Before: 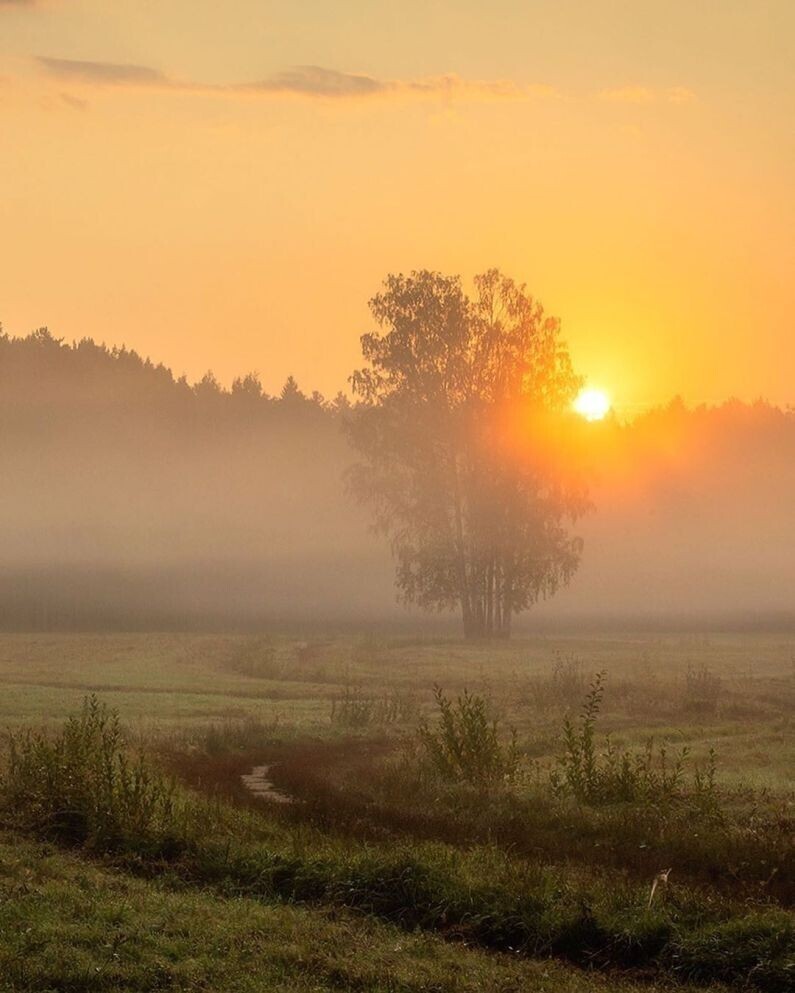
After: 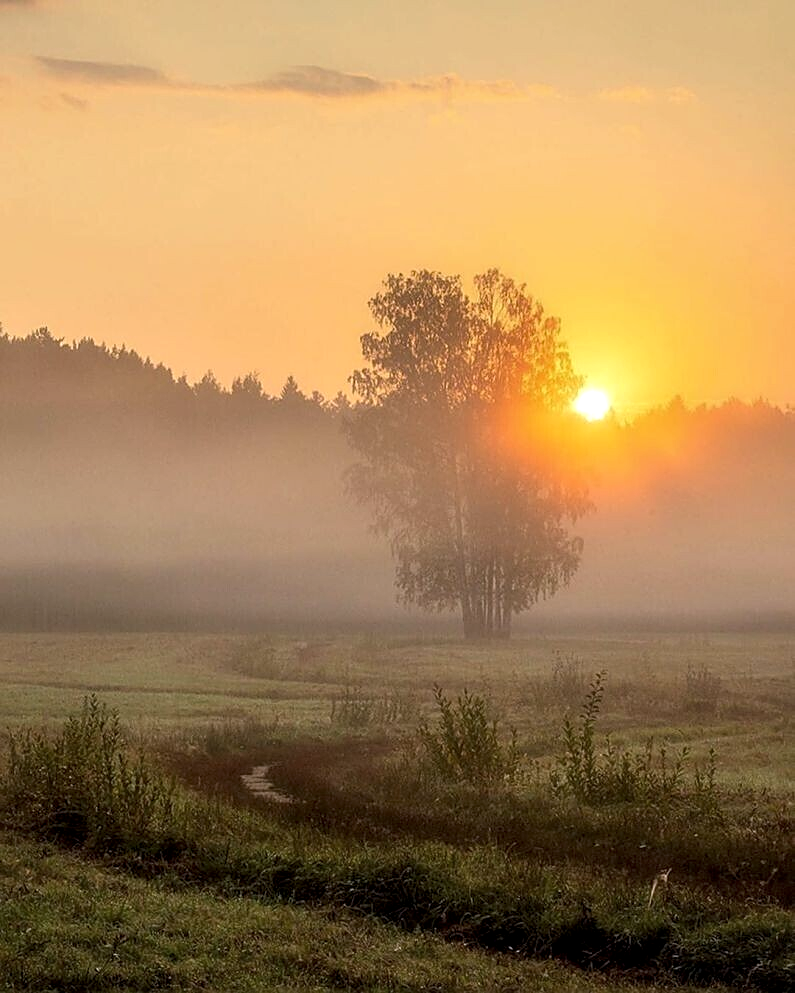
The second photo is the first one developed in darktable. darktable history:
white balance: red 0.984, blue 1.059
local contrast: on, module defaults
sharpen: on, module defaults
contrast equalizer: y [[0.518, 0.517, 0.501, 0.5, 0.5, 0.5], [0.5 ×6], [0.5 ×6], [0 ×6], [0 ×6]]
